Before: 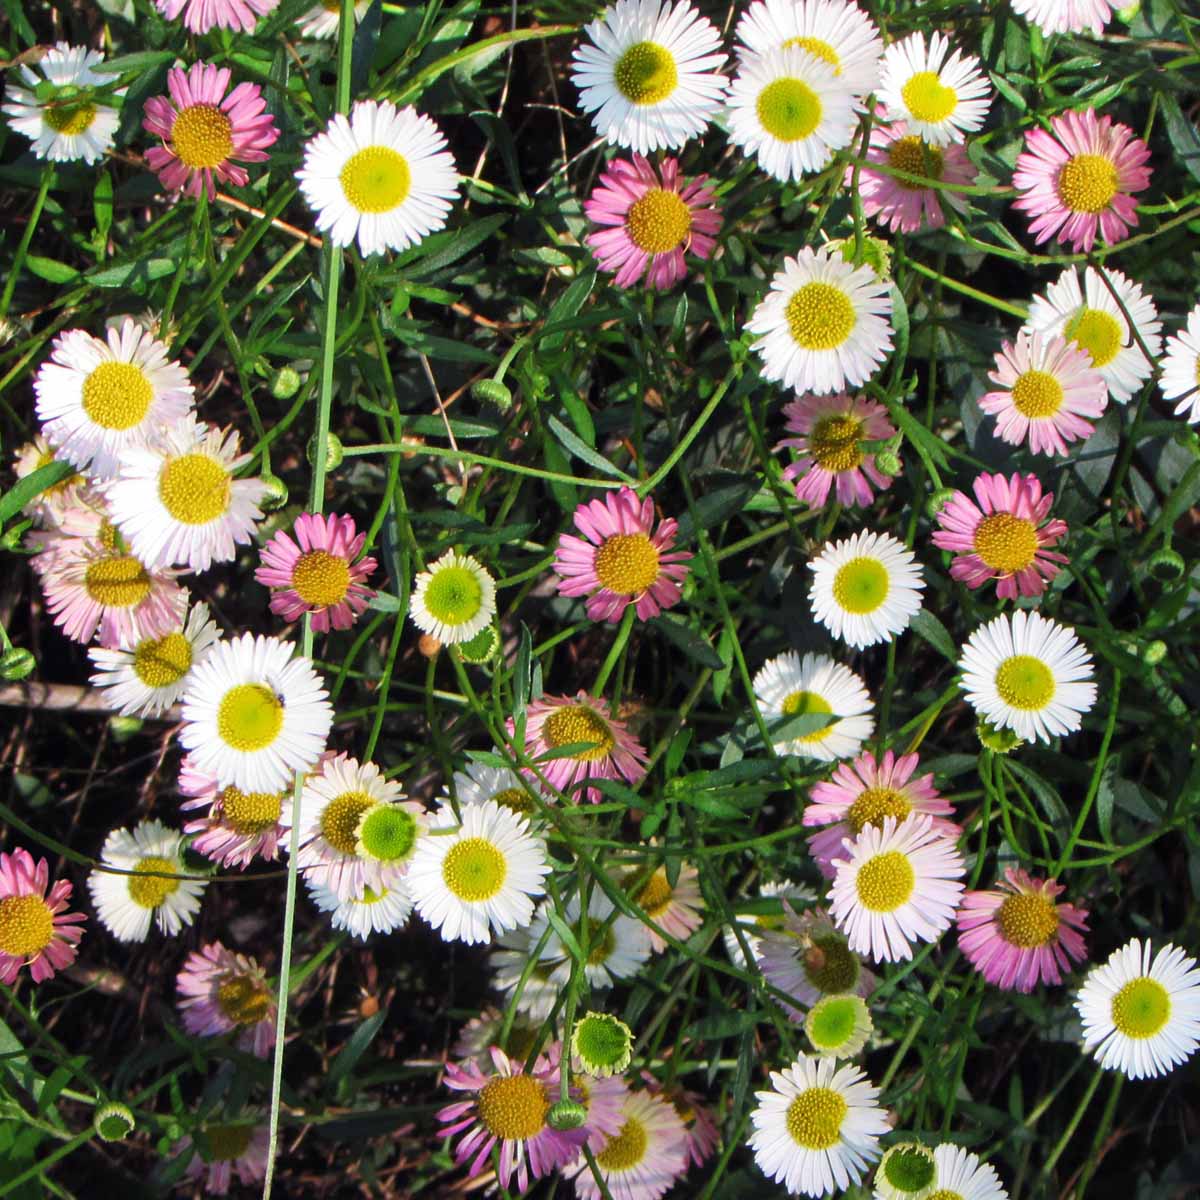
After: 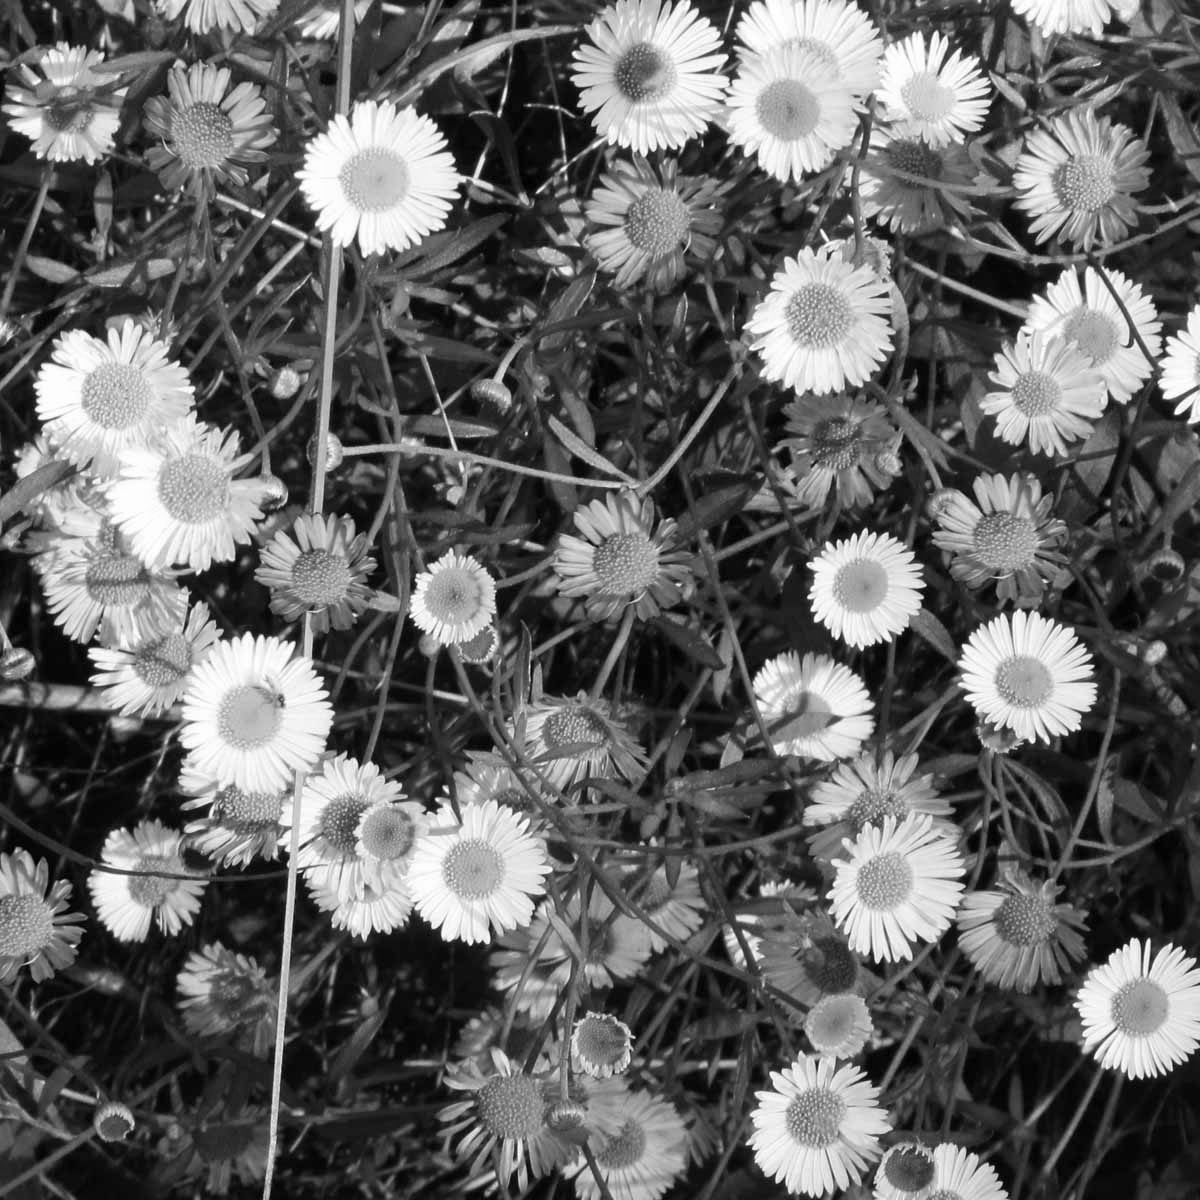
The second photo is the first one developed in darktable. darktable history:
tone equalizer: on, module defaults
monochrome: on, module defaults
